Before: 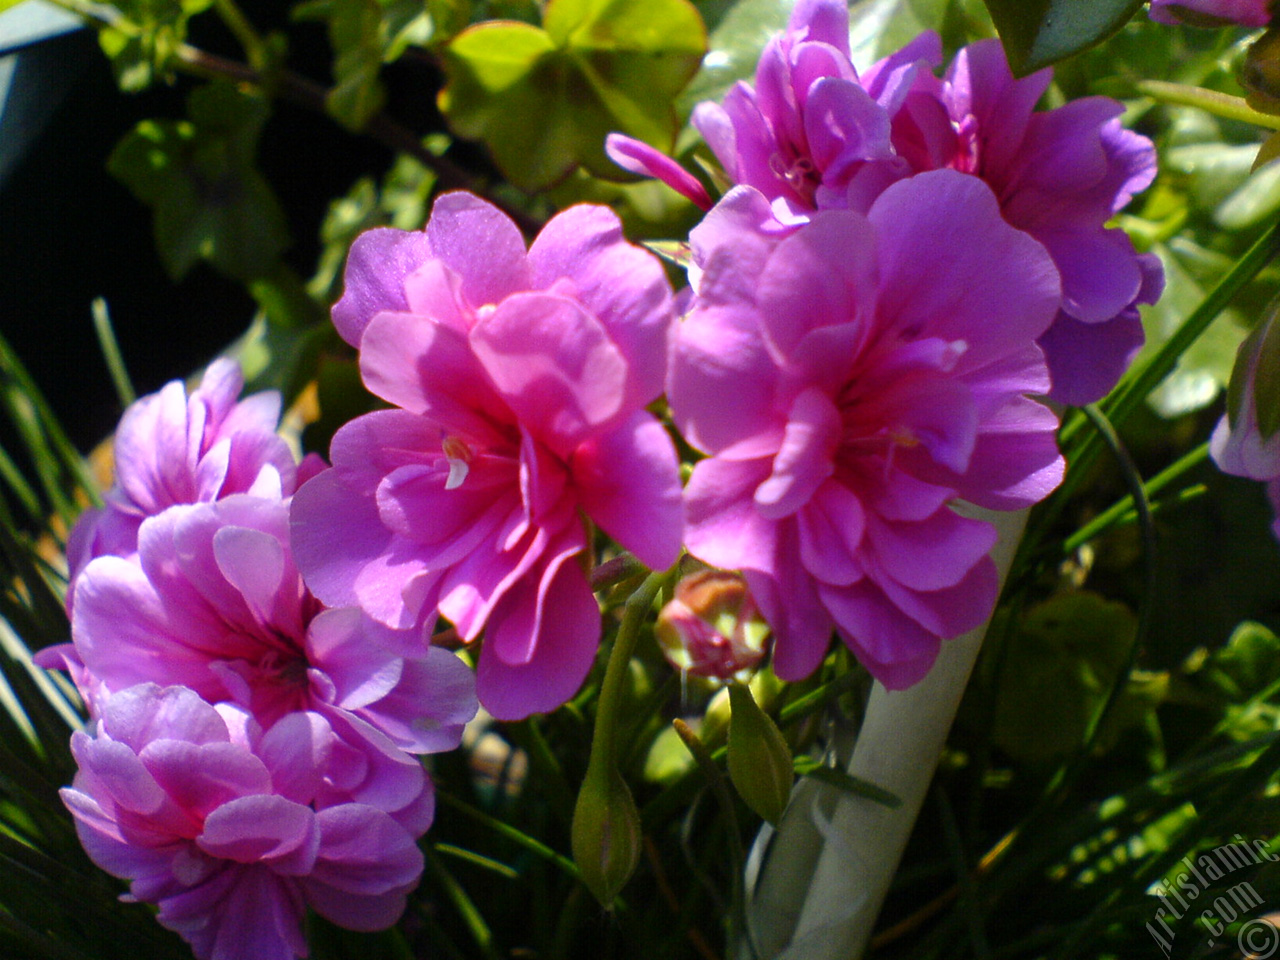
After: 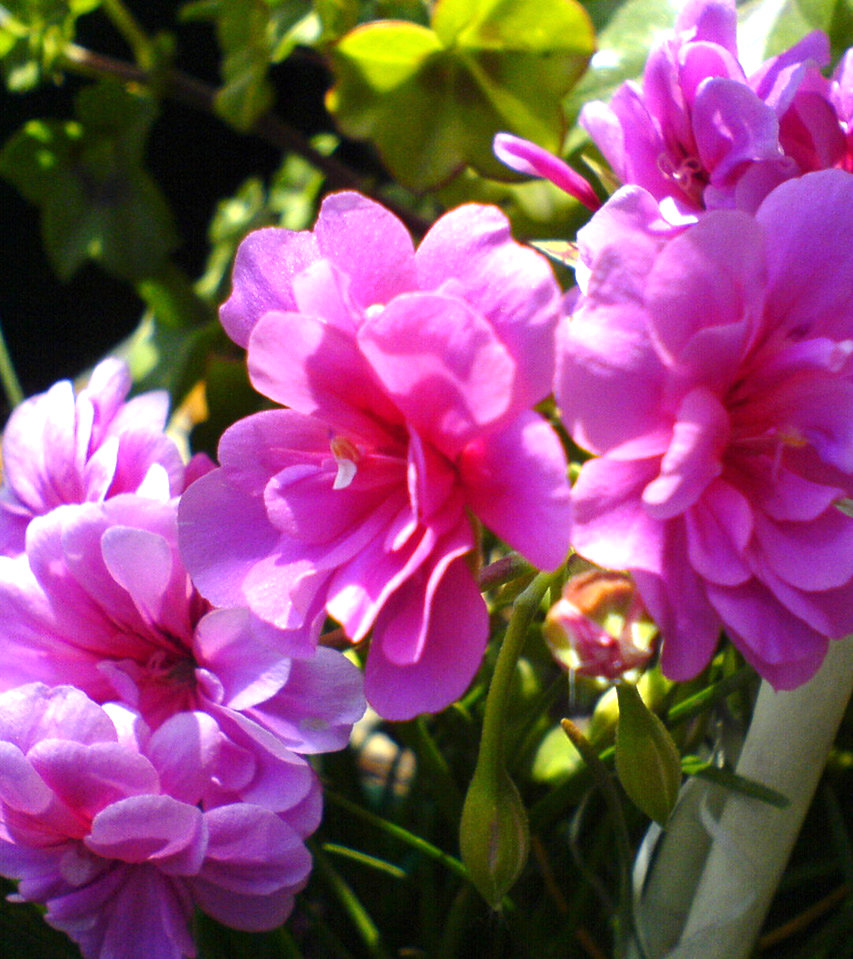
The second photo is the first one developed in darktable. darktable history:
crop and rotate: left 8.786%, right 24.548%
exposure: black level correction 0, exposure 0.7 EV, compensate exposure bias true, compensate highlight preservation false
